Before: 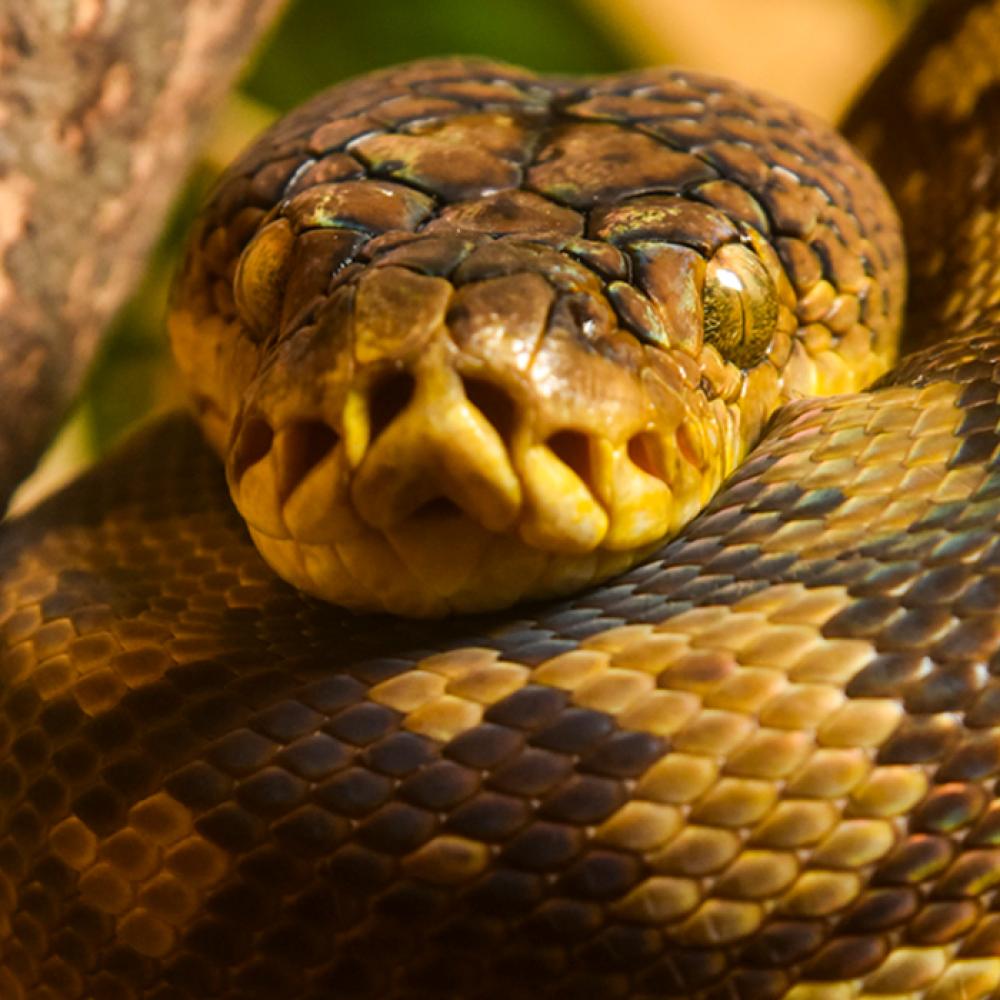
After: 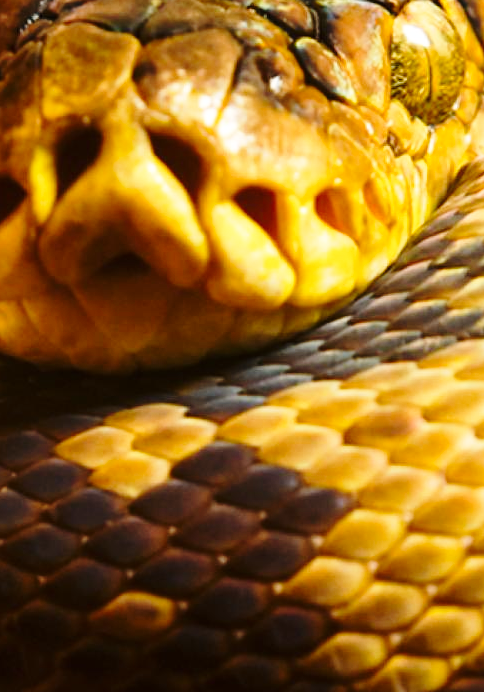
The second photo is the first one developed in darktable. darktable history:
crop: left 31.329%, top 24.413%, right 20.27%, bottom 6.381%
base curve: curves: ch0 [(0, 0) (0.028, 0.03) (0.121, 0.232) (0.46, 0.748) (0.859, 0.968) (1, 1)], preserve colors none
